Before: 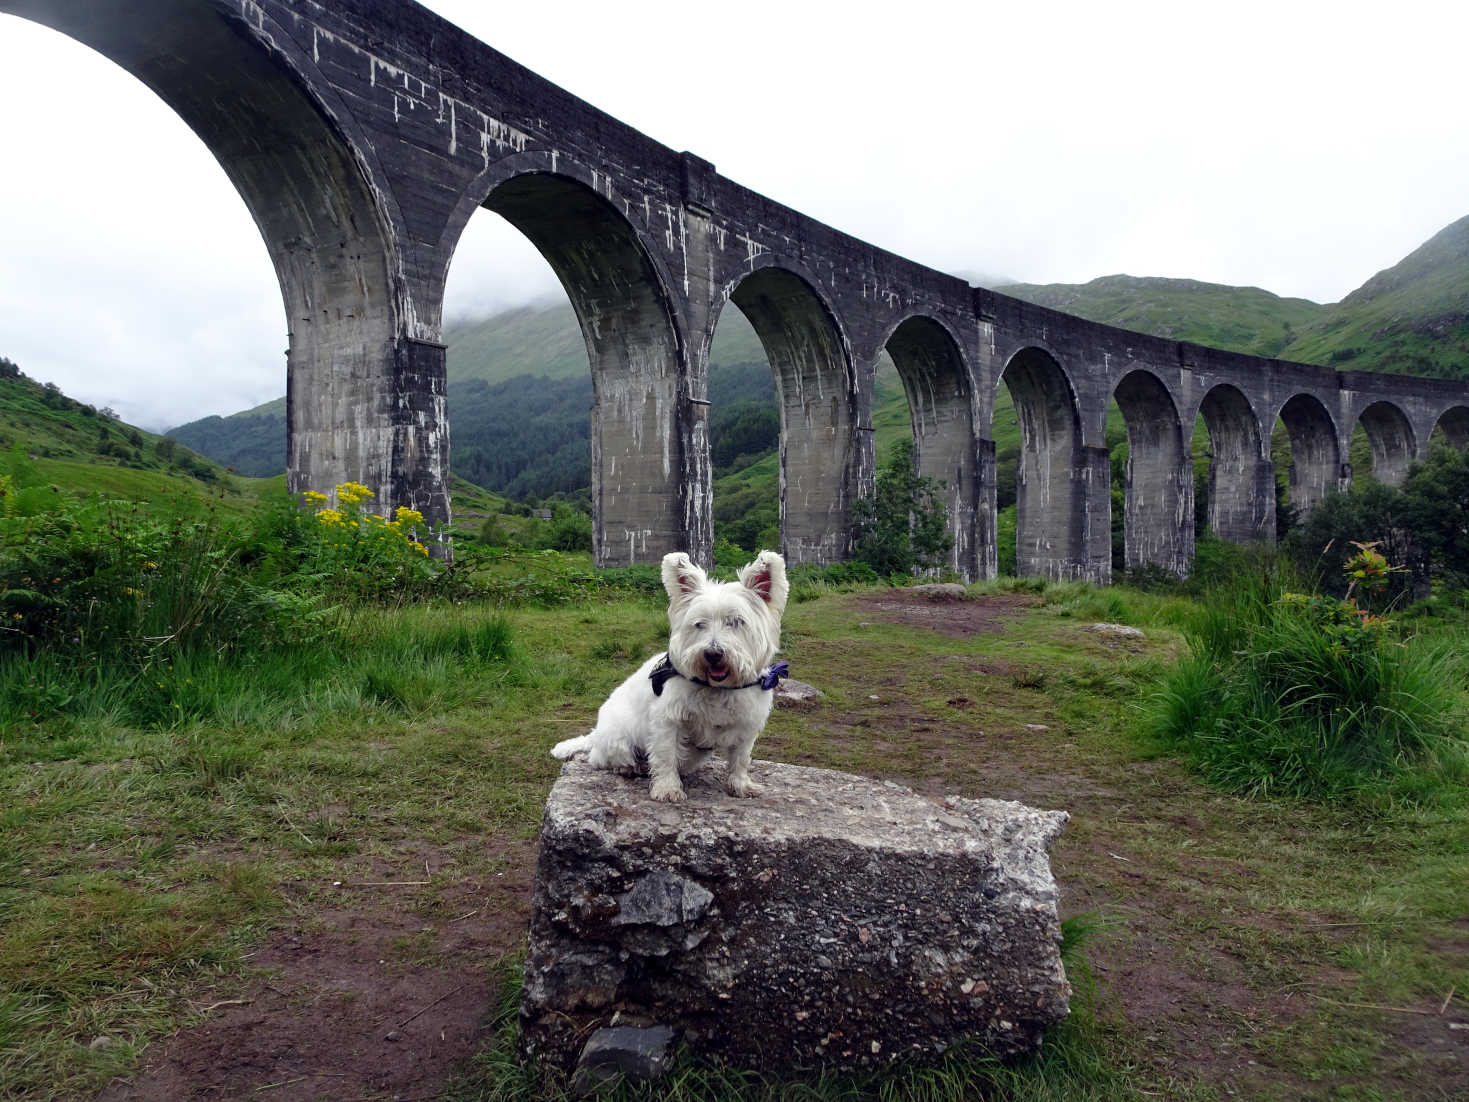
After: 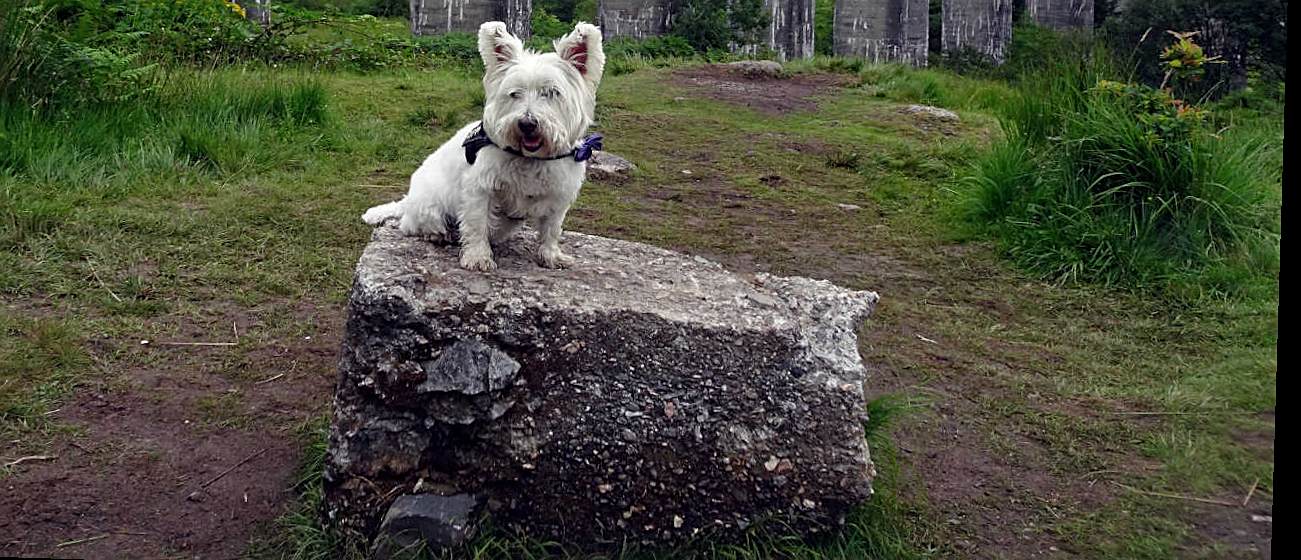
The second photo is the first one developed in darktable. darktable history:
rotate and perspective: rotation 1.72°, automatic cropping off
sharpen: on, module defaults
crop and rotate: left 13.306%, top 48.129%, bottom 2.928%
